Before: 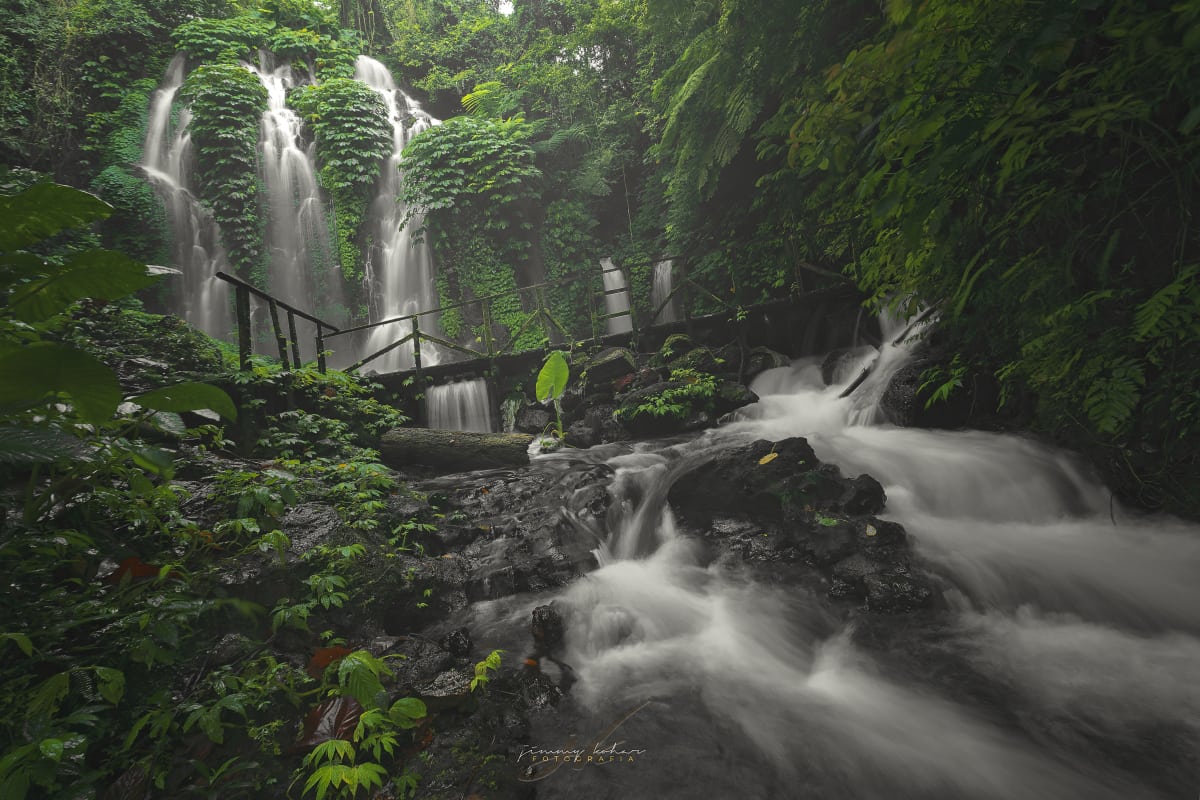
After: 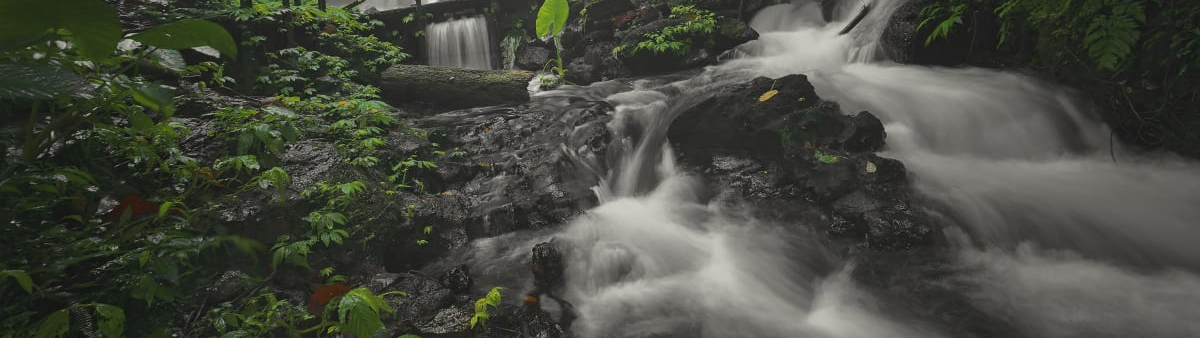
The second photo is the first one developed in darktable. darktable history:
crop: top 45.444%, bottom 12.267%
